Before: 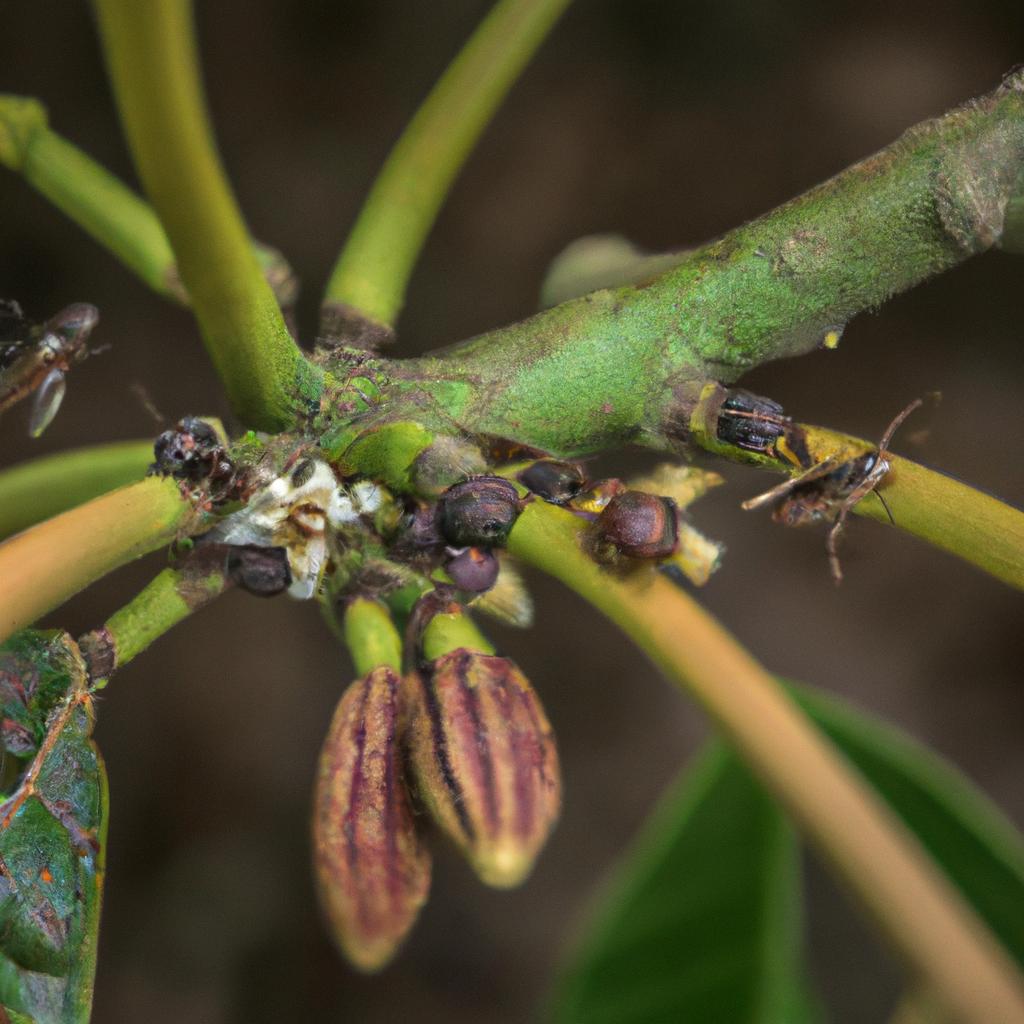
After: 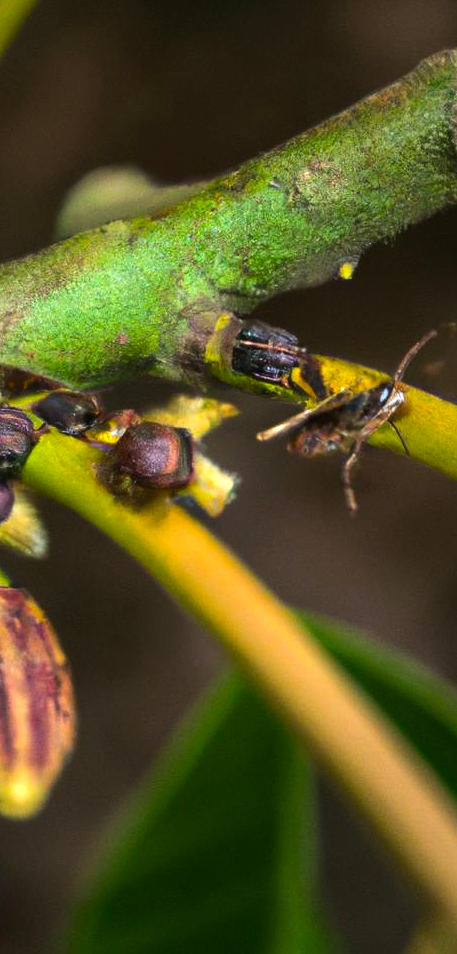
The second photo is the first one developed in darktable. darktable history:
tone equalizer: -8 EV -0.752 EV, -7 EV -0.73 EV, -6 EV -0.598 EV, -5 EV -0.419 EV, -3 EV 0.385 EV, -2 EV 0.6 EV, -1 EV 0.677 EV, +0 EV 0.751 EV, edges refinement/feathering 500, mask exposure compensation -1.57 EV, preserve details no
color balance rgb: perceptual saturation grading › global saturation 25.52%, global vibrance 20%
crop: left 47.424%, top 6.794%, right 7.897%
